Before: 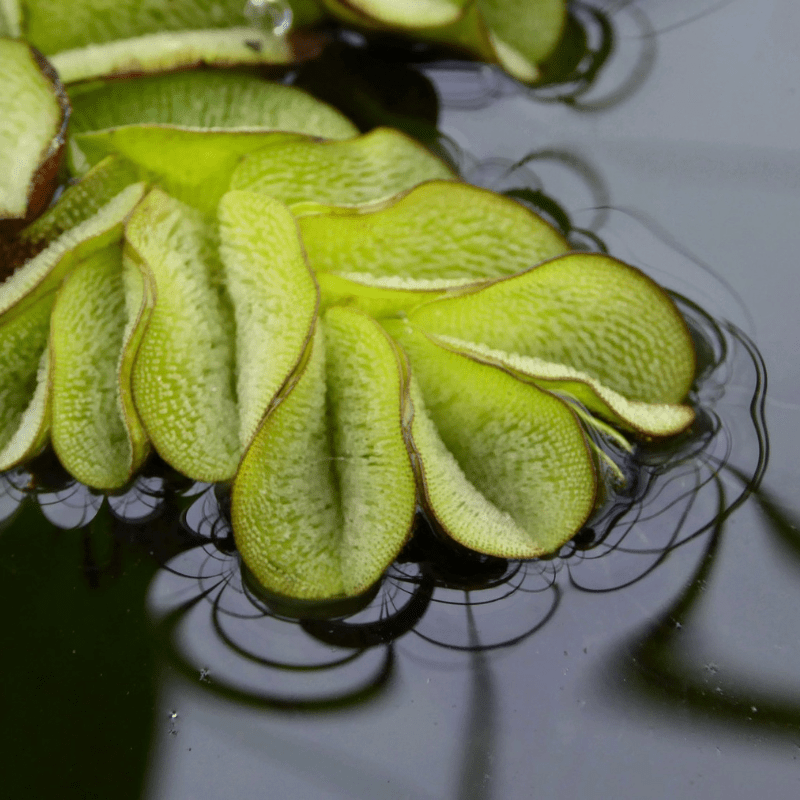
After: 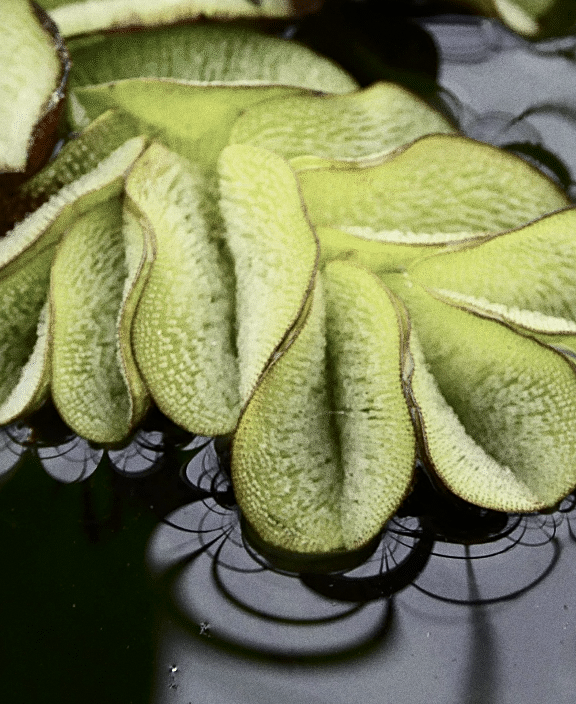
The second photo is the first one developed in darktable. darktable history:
grain: coarseness 3.21 ISO
crop: top 5.803%, right 27.864%, bottom 5.804%
contrast brightness saturation: contrast 0.25, saturation -0.31
sharpen: on, module defaults
